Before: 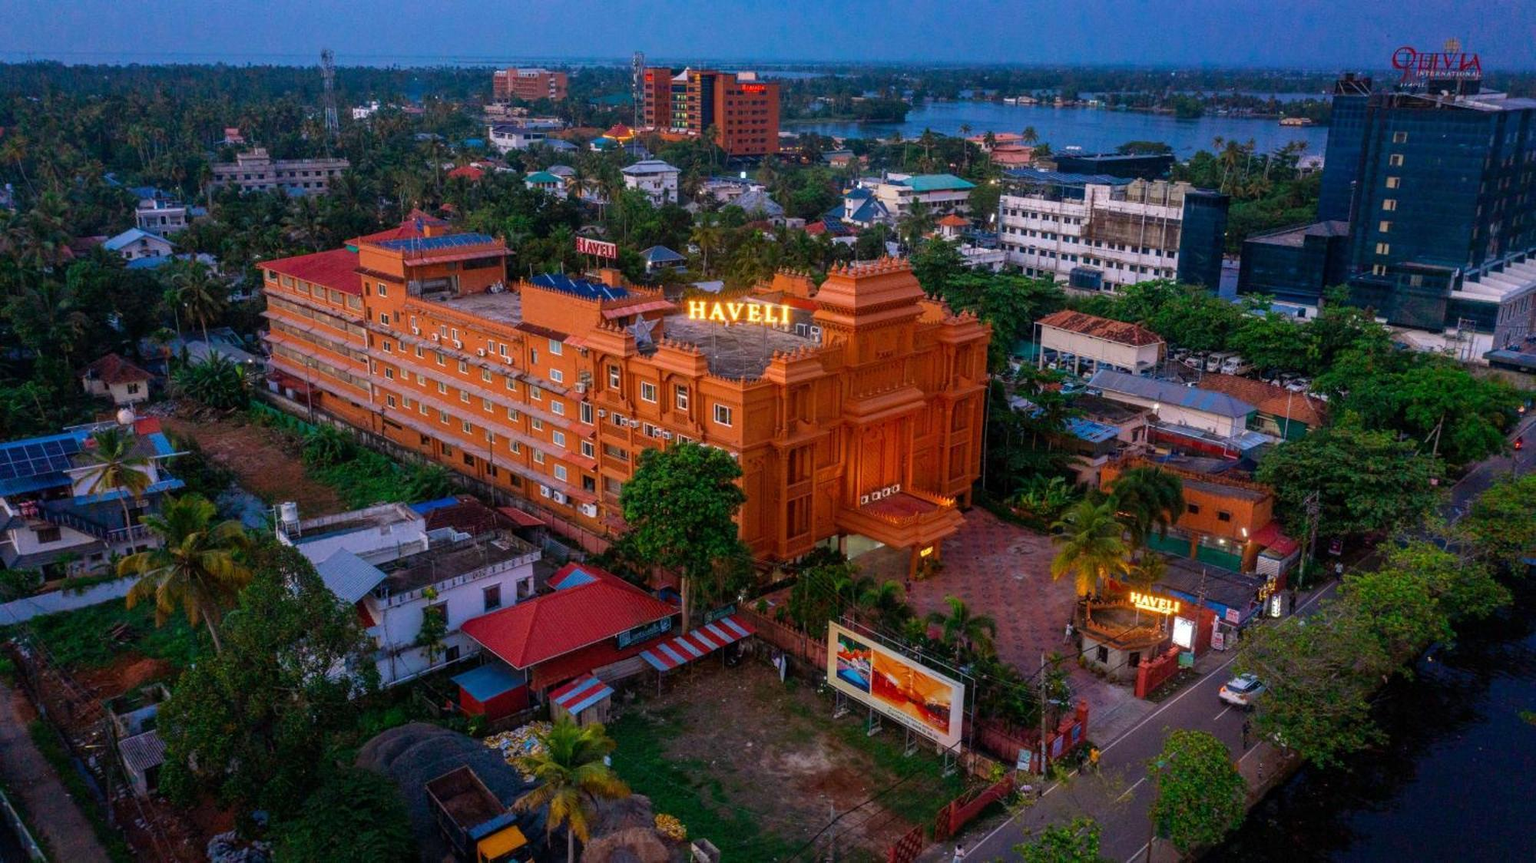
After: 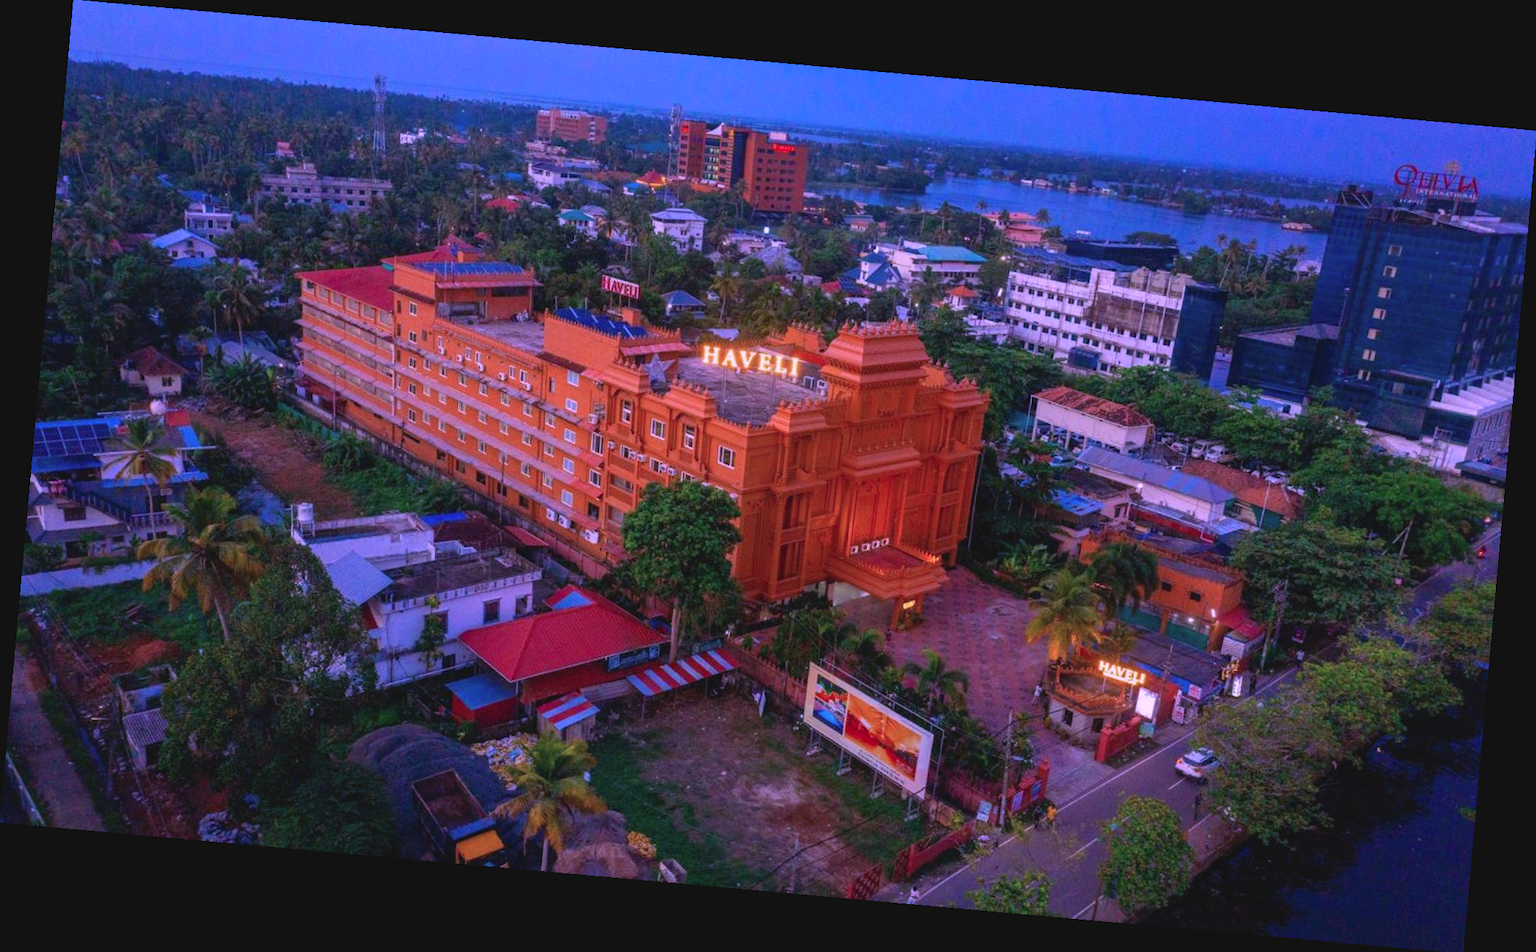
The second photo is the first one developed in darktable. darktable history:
contrast brightness saturation: contrast -0.11
color calibration: output R [1.107, -0.012, -0.003, 0], output B [0, 0, 1.308, 0], illuminant custom, x 0.389, y 0.387, temperature 3838.64 K
rotate and perspective: rotation 5.12°, automatic cropping off
